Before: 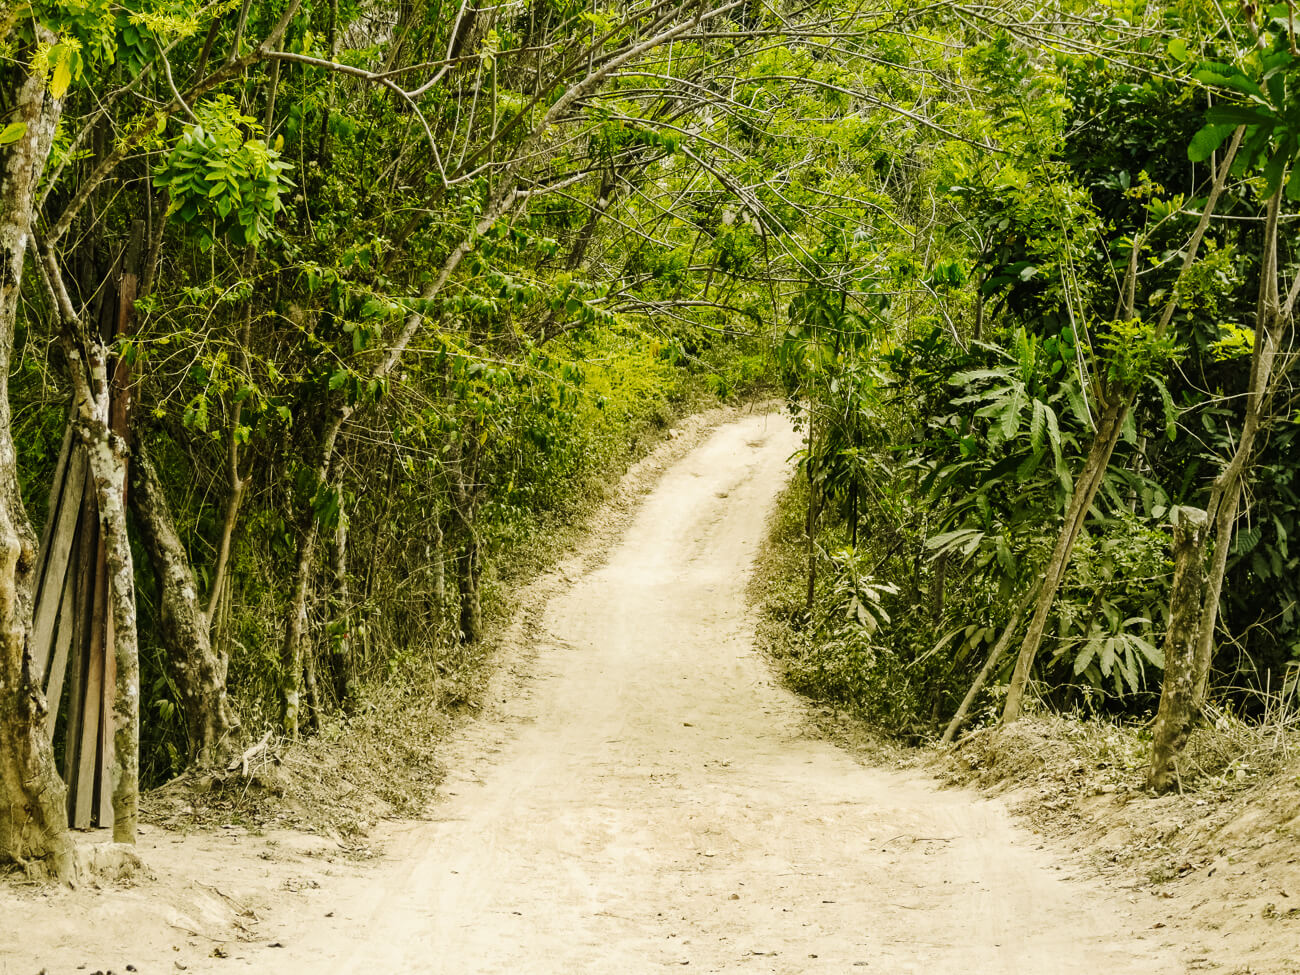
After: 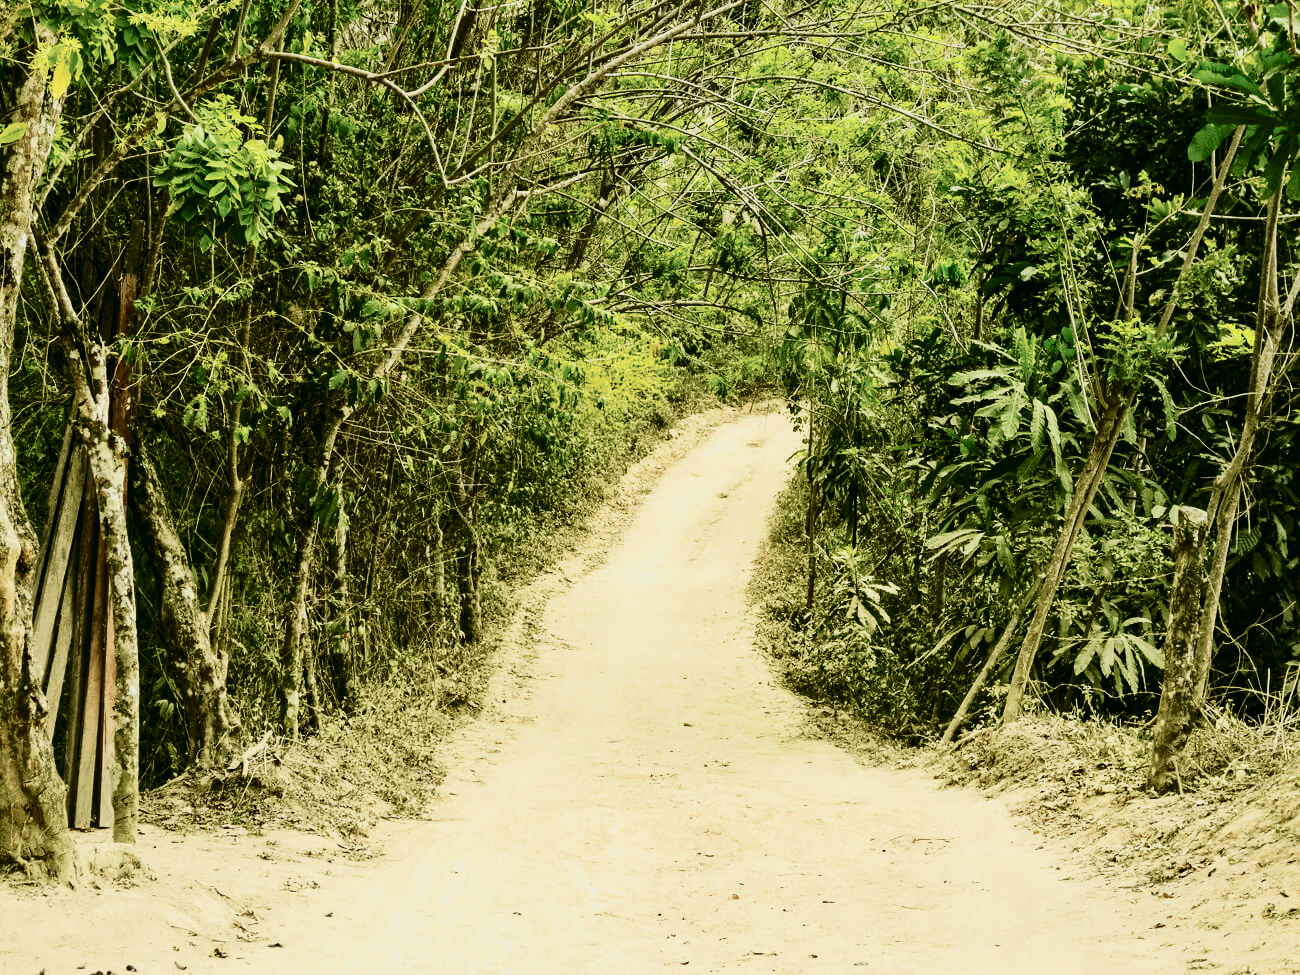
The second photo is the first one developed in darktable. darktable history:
tone curve: curves: ch0 [(0, 0) (0.081, 0.044) (0.192, 0.125) (0.283, 0.238) (0.416, 0.449) (0.495, 0.524) (0.661, 0.756) (0.788, 0.87) (1, 0.951)]; ch1 [(0, 0) (0.161, 0.092) (0.35, 0.33) (0.392, 0.392) (0.427, 0.426) (0.479, 0.472) (0.505, 0.497) (0.521, 0.524) (0.567, 0.56) (0.583, 0.592) (0.625, 0.627) (0.678, 0.733) (1, 1)]; ch2 [(0, 0) (0.346, 0.362) (0.404, 0.427) (0.502, 0.499) (0.531, 0.523) (0.544, 0.561) (0.58, 0.59) (0.629, 0.642) (0.717, 0.678) (1, 1)], color space Lab, independent channels, preserve colors none
